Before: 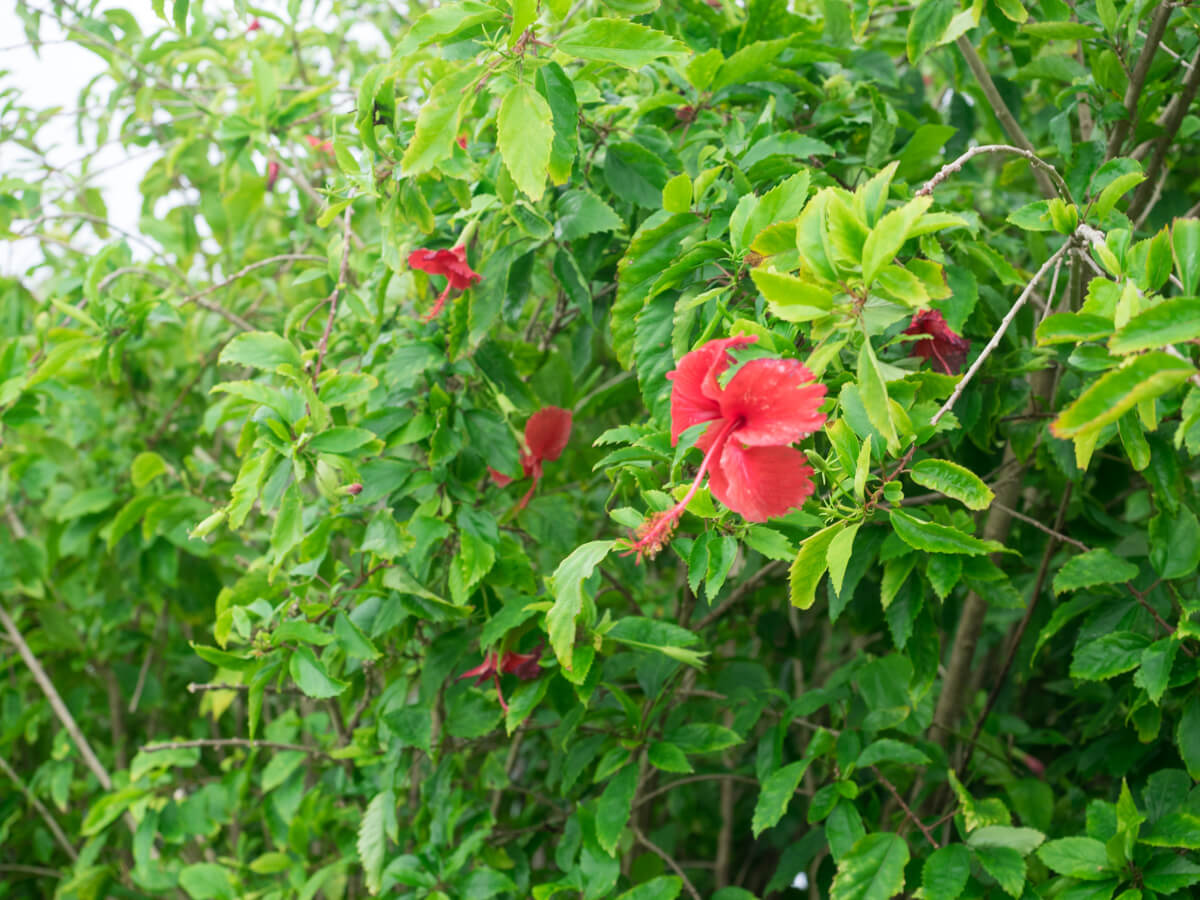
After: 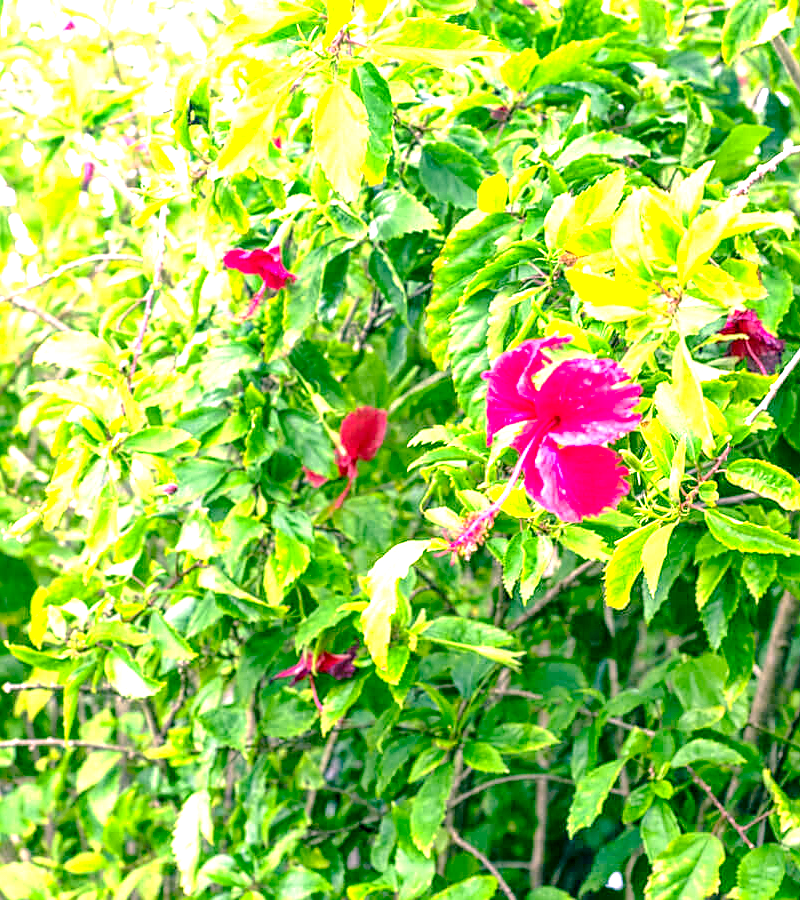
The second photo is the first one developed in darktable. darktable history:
local contrast: highlights 19%, detail 186%
crop and rotate: left 15.446%, right 17.836%
sharpen: on, module defaults
tone curve: curves: ch0 [(0, 0) (0.003, 0.003) (0.011, 0.014) (0.025, 0.027) (0.044, 0.044) (0.069, 0.064) (0.1, 0.108) (0.136, 0.153) (0.177, 0.208) (0.224, 0.275) (0.277, 0.349) (0.335, 0.422) (0.399, 0.492) (0.468, 0.557) (0.543, 0.617) (0.623, 0.682) (0.709, 0.745) (0.801, 0.826) (0.898, 0.916) (1, 1)], preserve colors none
color correction: highlights a* 17.03, highlights b* 0.205, shadows a* -15.38, shadows b* -14.56, saturation 1.5
exposure: black level correction 0, exposure 1.3 EV, compensate exposure bias true, compensate highlight preservation false
white balance: red 0.967, blue 1.119, emerald 0.756
